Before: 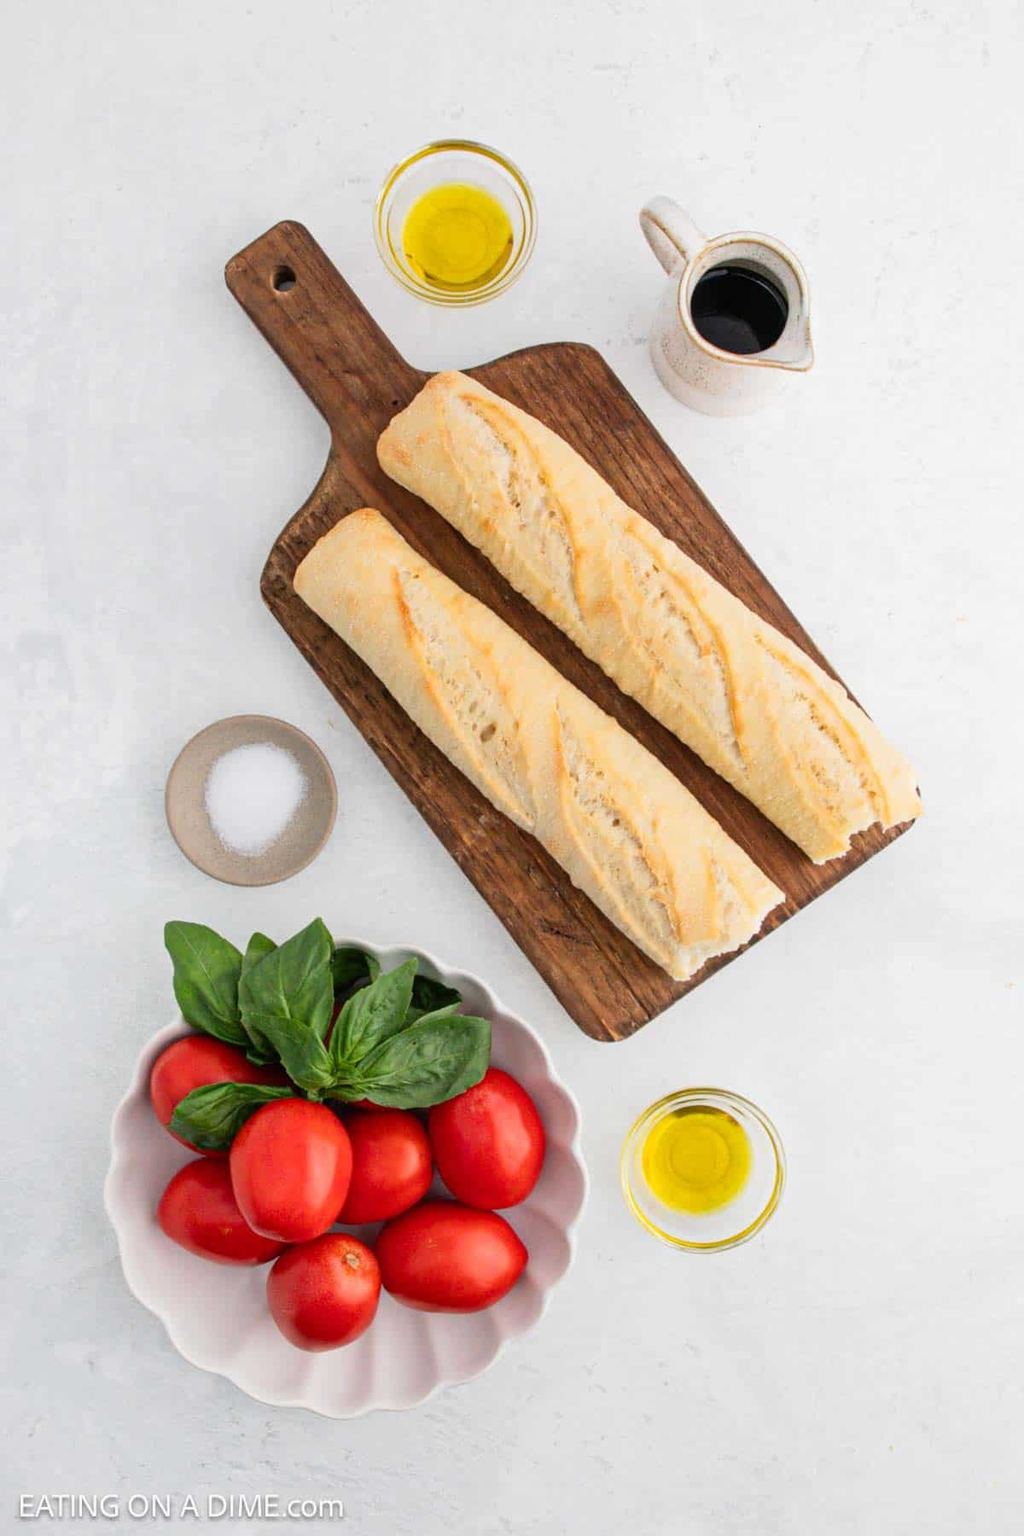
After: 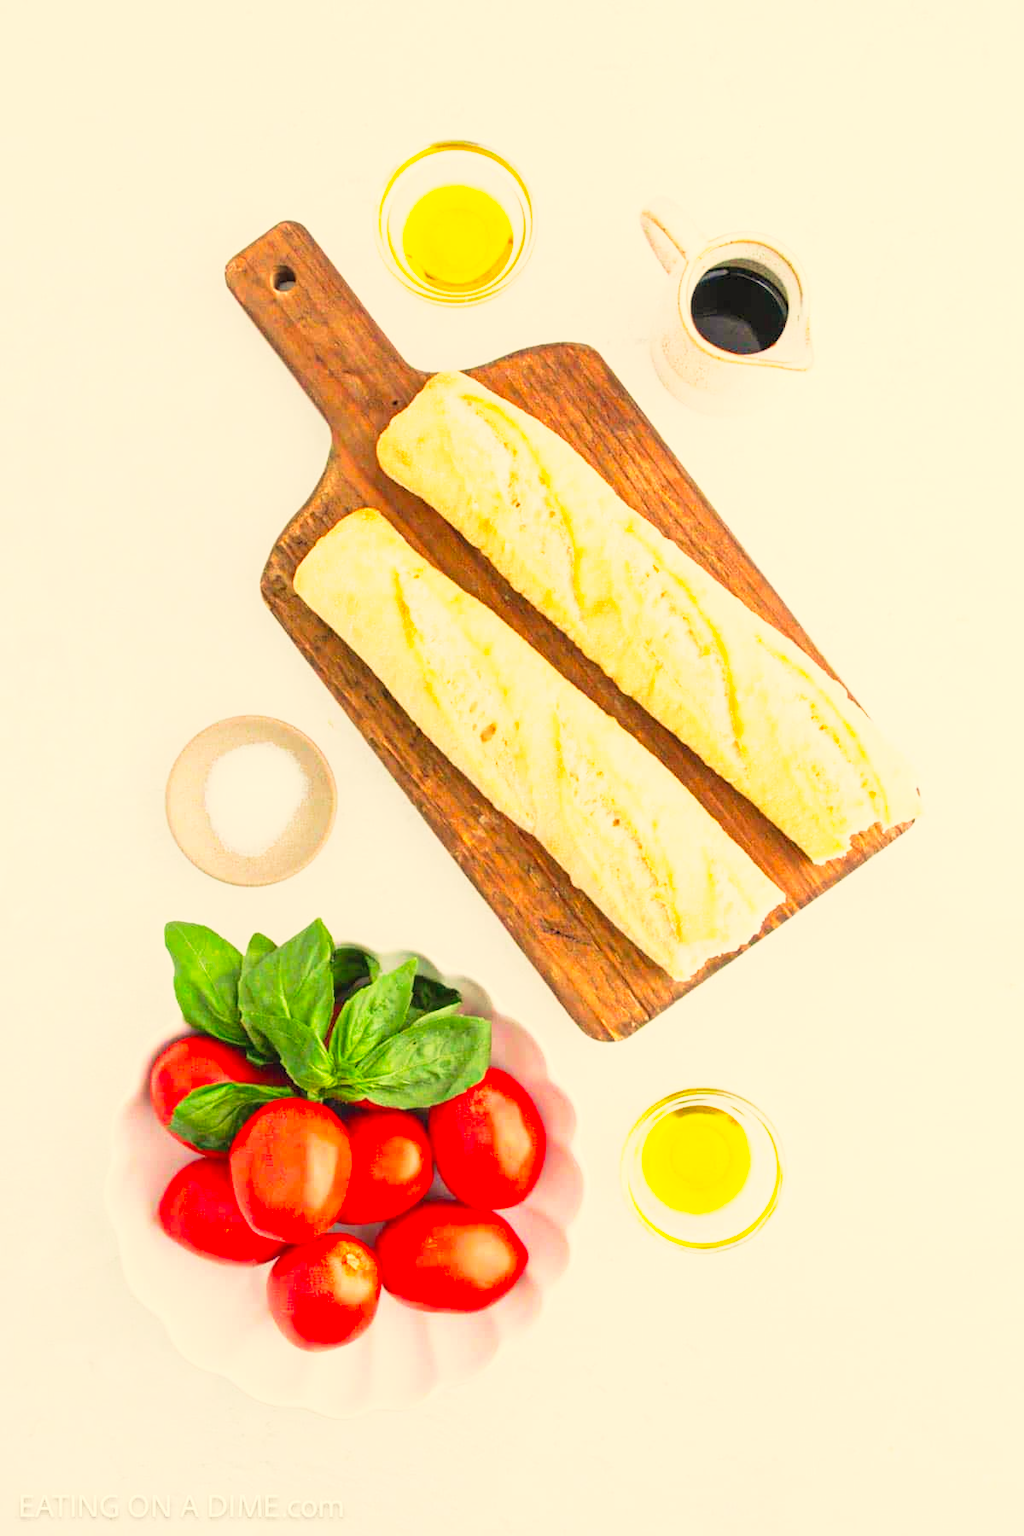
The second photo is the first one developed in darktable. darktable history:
contrast brightness saturation: contrast 0.07, brightness 0.18, saturation 0.4
velvia: on, module defaults
base curve: curves: ch0 [(0, 0) (0.088, 0.125) (0.176, 0.251) (0.354, 0.501) (0.613, 0.749) (1, 0.877)], preserve colors none
exposure: black level correction 0, exposure 0.5 EV, compensate highlight preservation false
color correction: highlights a* 1.39, highlights b* 17.83
